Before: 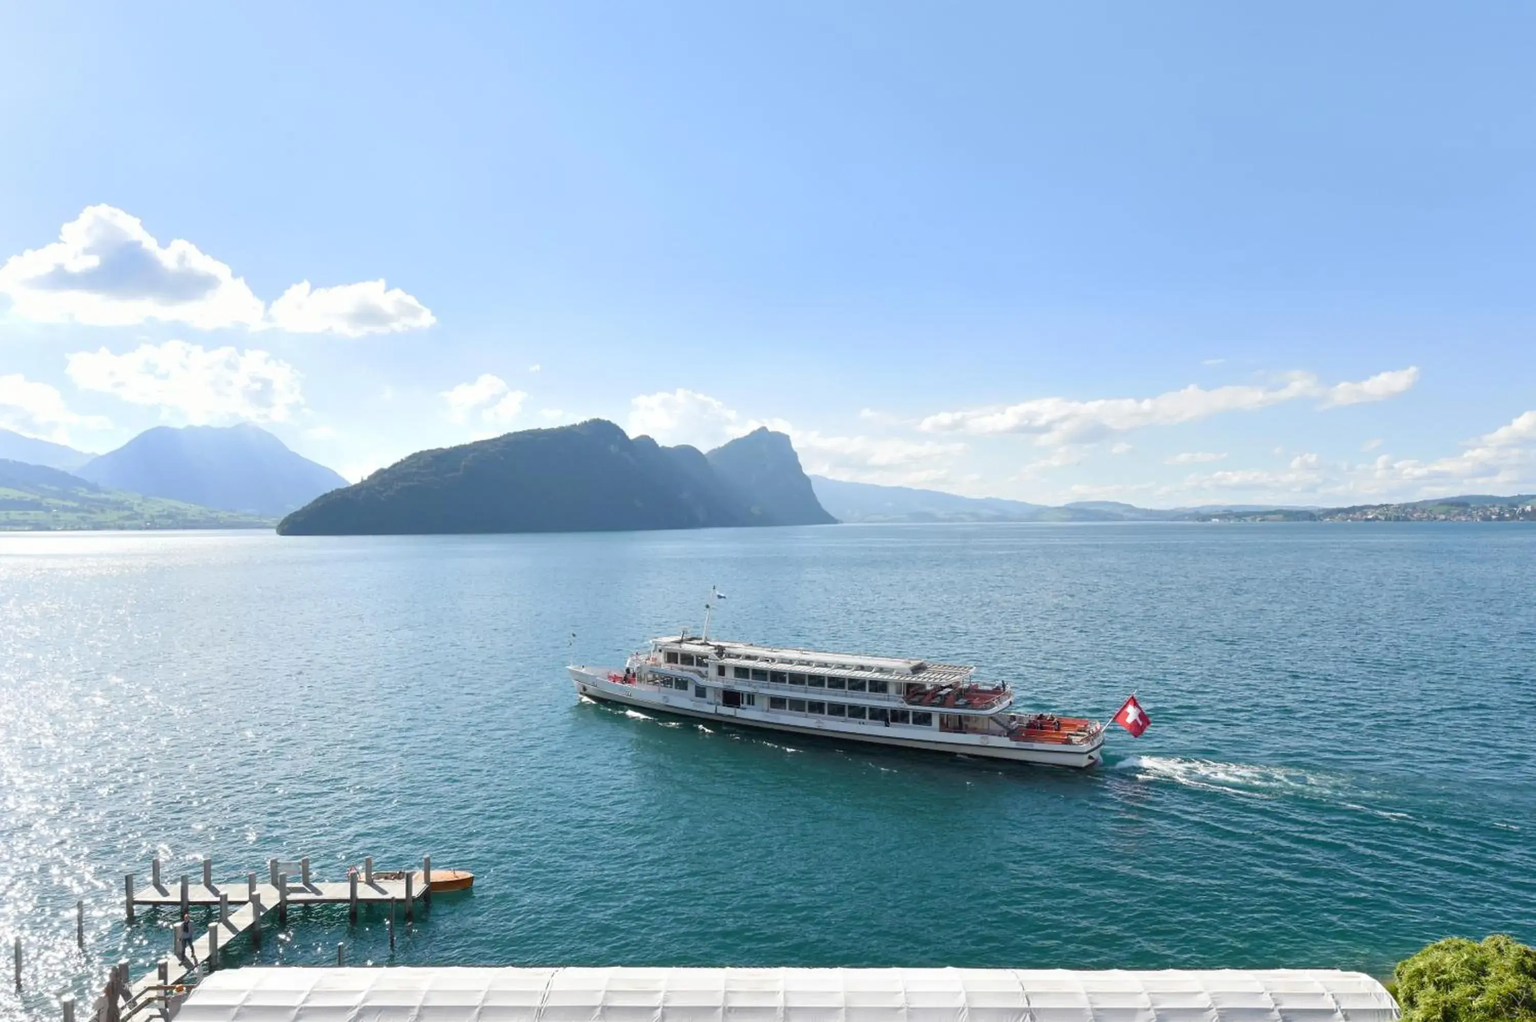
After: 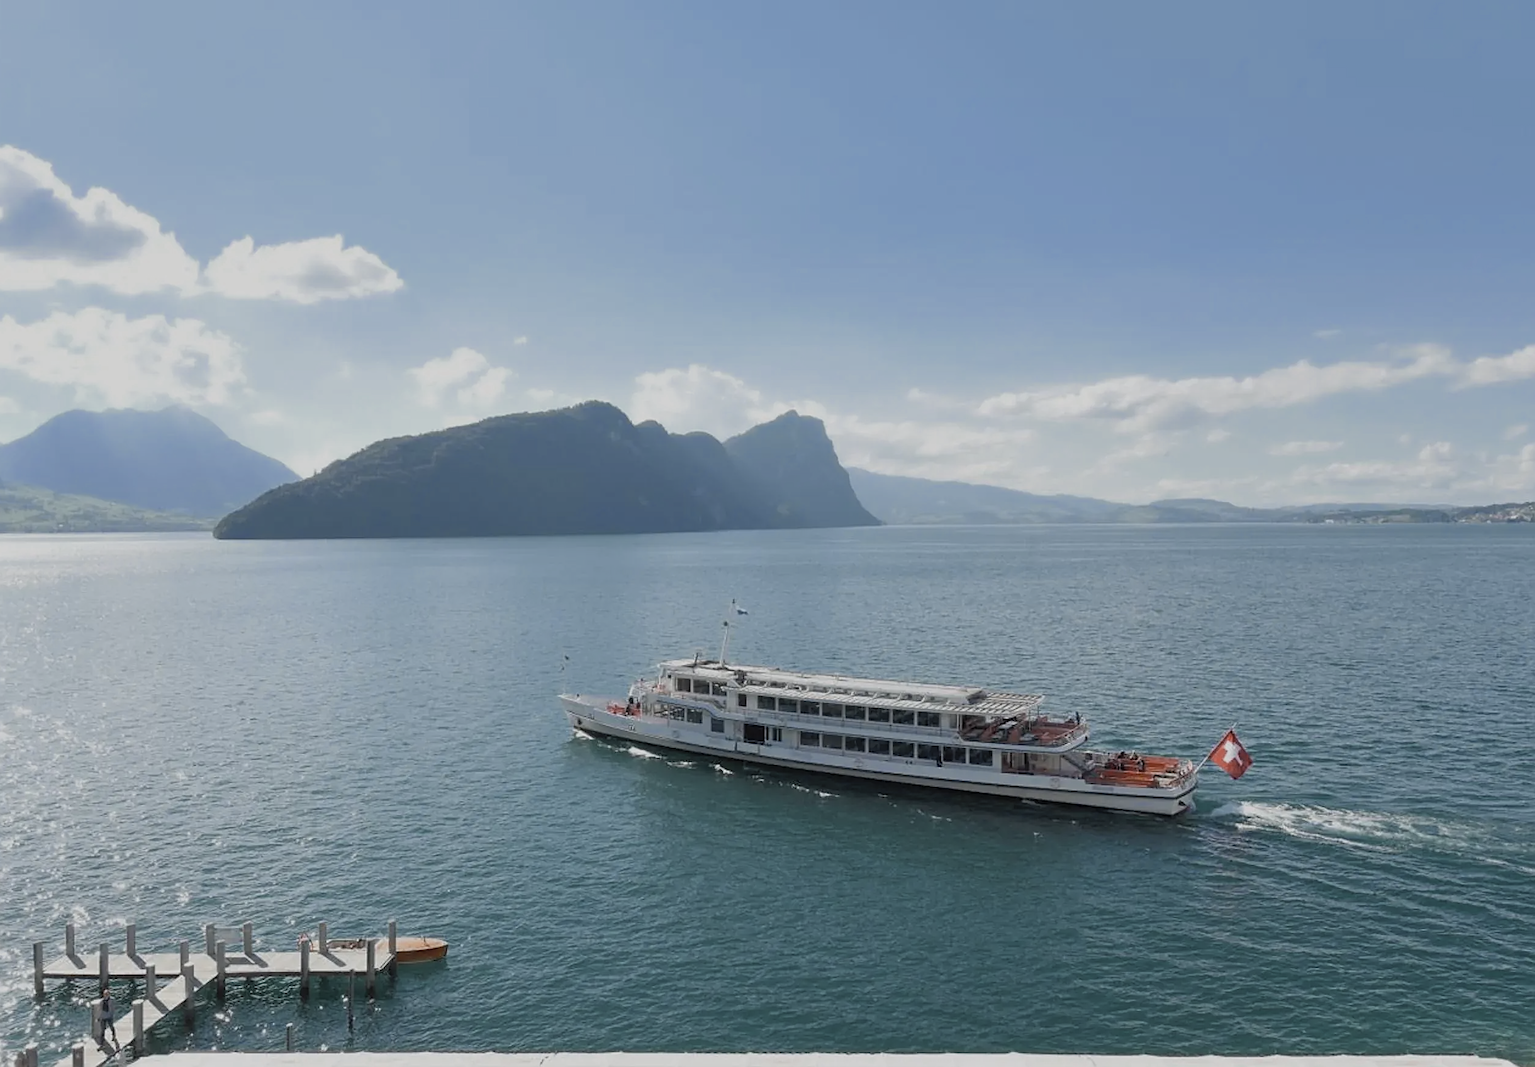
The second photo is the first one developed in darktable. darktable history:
color zones: curves: ch0 [(0, 0.5) (0.125, 0.4) (0.25, 0.5) (0.375, 0.4) (0.5, 0.4) (0.625, 0.35) (0.75, 0.35) (0.875, 0.5)]; ch1 [(0, 0.35) (0.125, 0.45) (0.25, 0.35) (0.375, 0.35) (0.5, 0.35) (0.625, 0.35) (0.75, 0.45) (0.875, 0.35)]; ch2 [(0, 0.6) (0.125, 0.5) (0.25, 0.5) (0.375, 0.6) (0.5, 0.6) (0.625, 0.5) (0.75, 0.5) (0.875, 0.5)]
crop: left 6.35%, top 8.058%, right 9.548%, bottom 4.017%
exposure: black level correction 0, exposure -0.813 EV, compensate highlight preservation false
contrast brightness saturation: brightness 0.149
sharpen: amount 0.497
